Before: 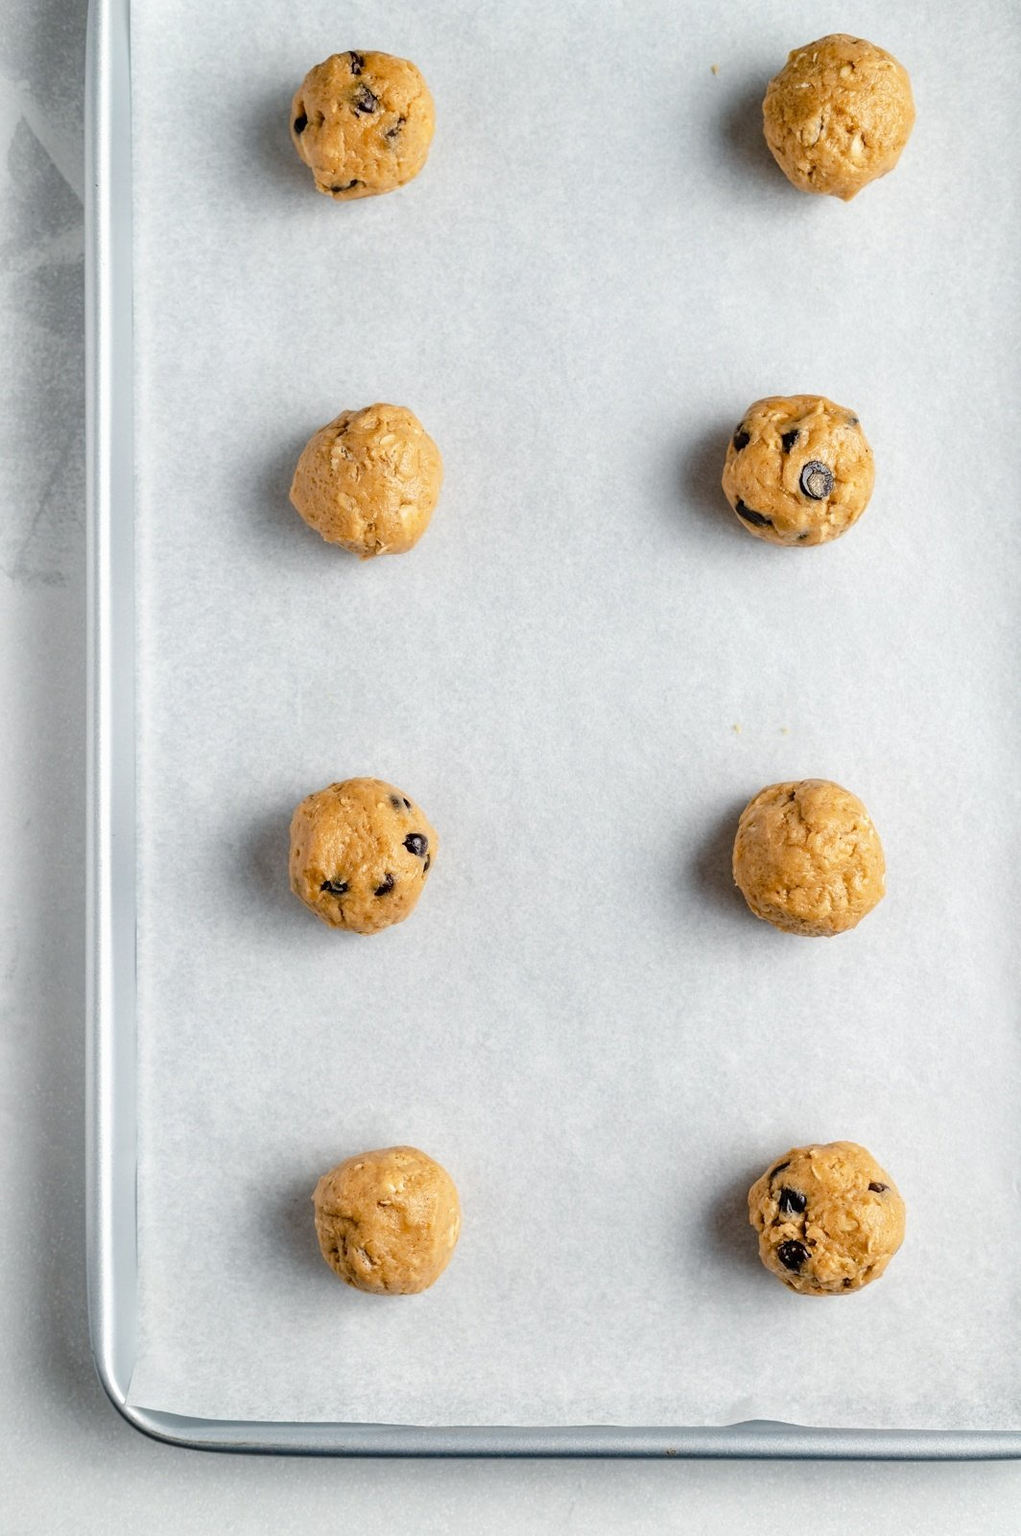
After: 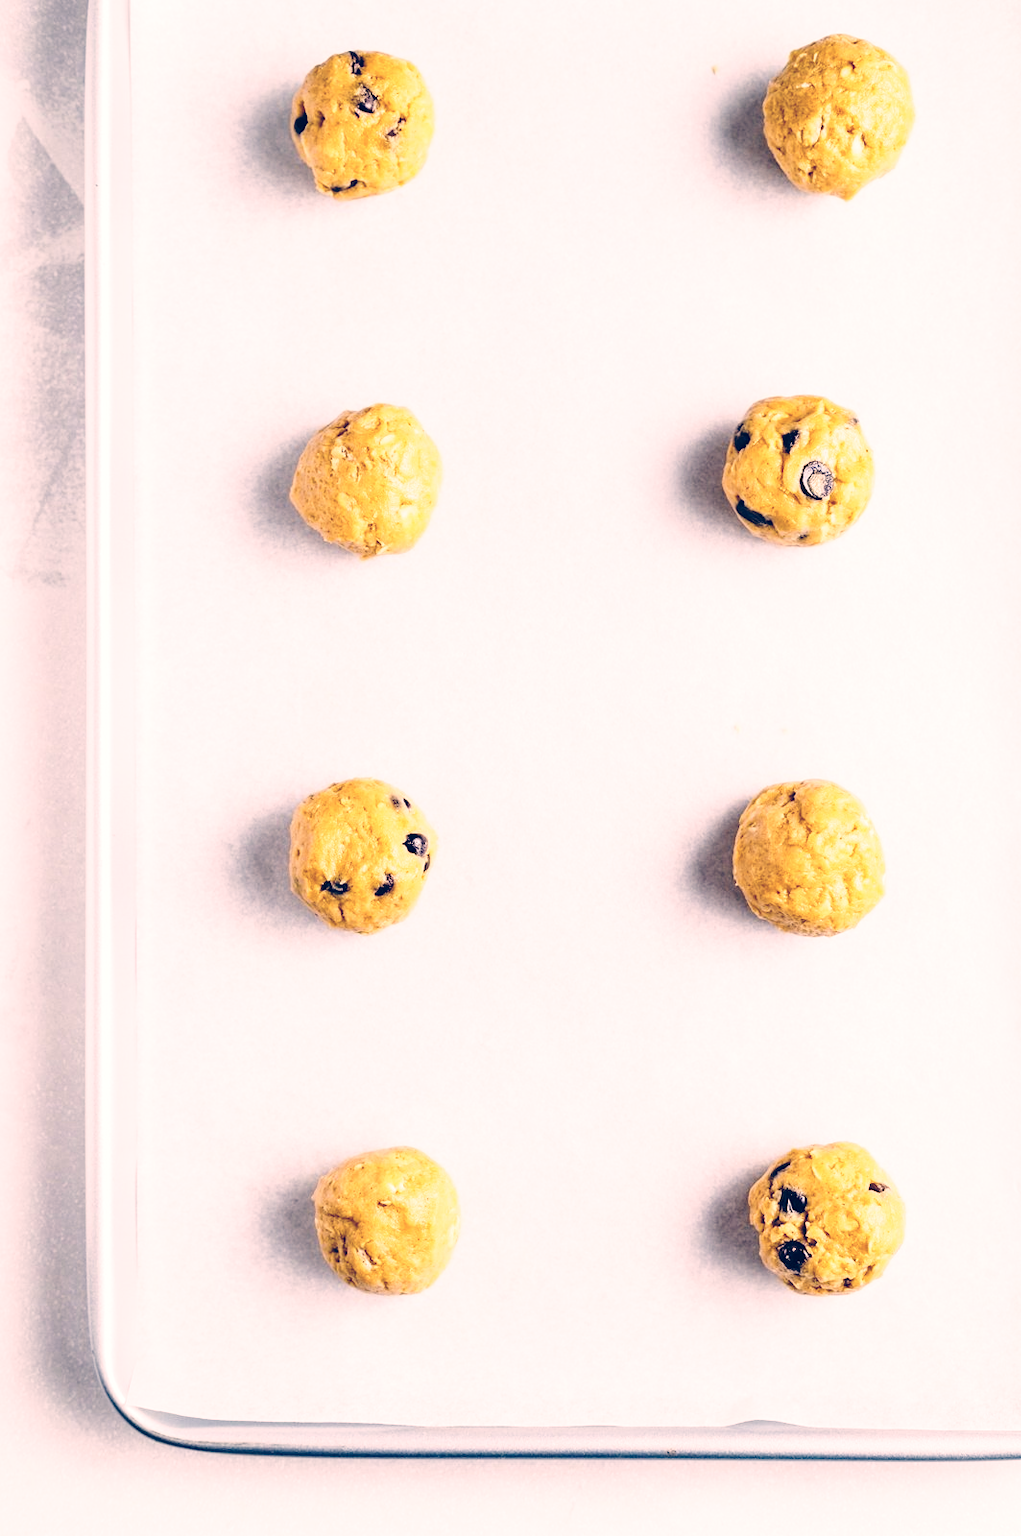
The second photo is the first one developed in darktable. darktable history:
color balance rgb: highlights gain › chroma 3.021%, highlights gain › hue 76.59°, global offset › luminance 0.434%, global offset › chroma 0.205%, global offset › hue 254.94°, perceptual saturation grading › global saturation 30.667%, perceptual brilliance grading › global brilliance 12.22%, global vibrance 20%
base curve: curves: ch0 [(0, 0) (0.028, 0.03) (0.121, 0.232) (0.46, 0.748) (0.859, 0.968) (1, 1)], preserve colors none
contrast brightness saturation: contrast 0.062, brightness -0.006, saturation -0.231
color correction: highlights a* 14.41, highlights b* 5.76, shadows a* -6.1, shadows b* -15.19, saturation 0.825
